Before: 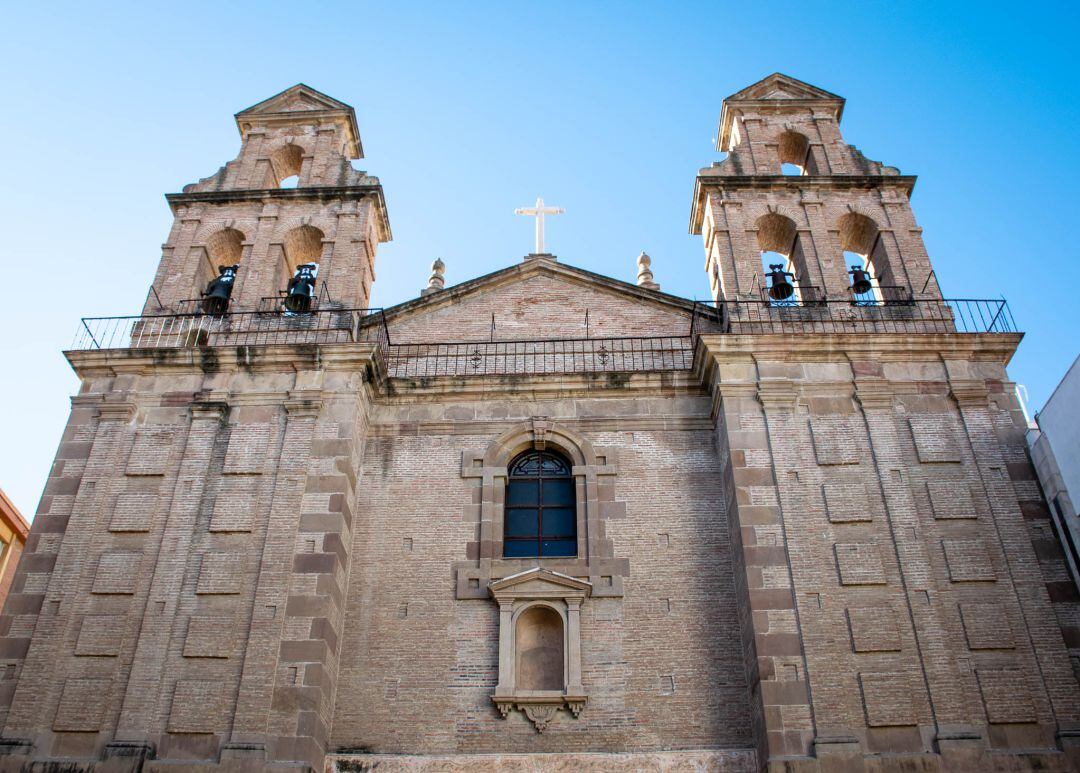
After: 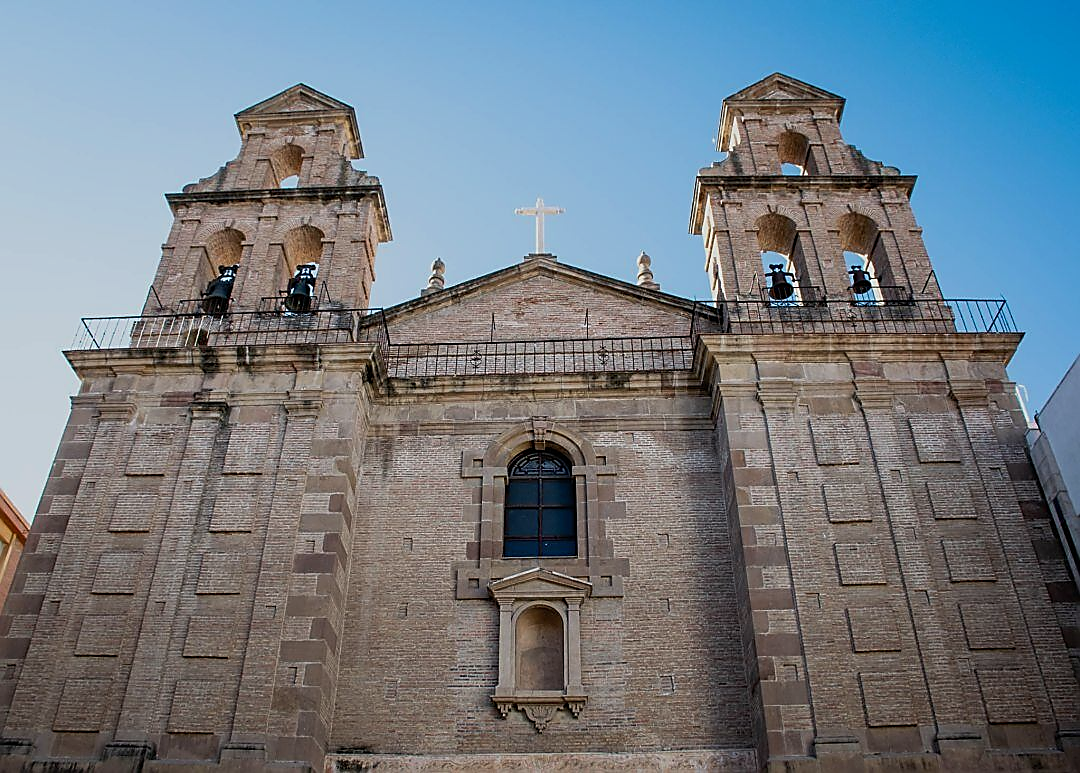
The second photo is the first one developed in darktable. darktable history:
exposure: exposure -0.558 EV, compensate highlight preservation false
sharpen: radius 1.399, amount 1.266, threshold 0.685
